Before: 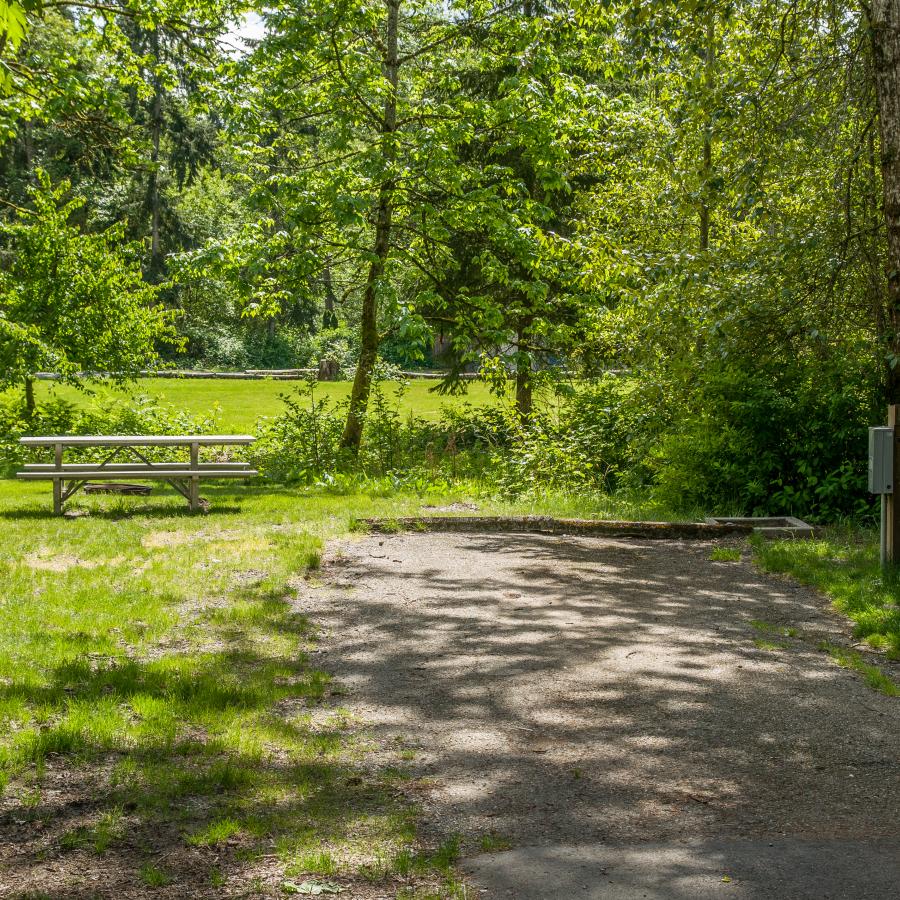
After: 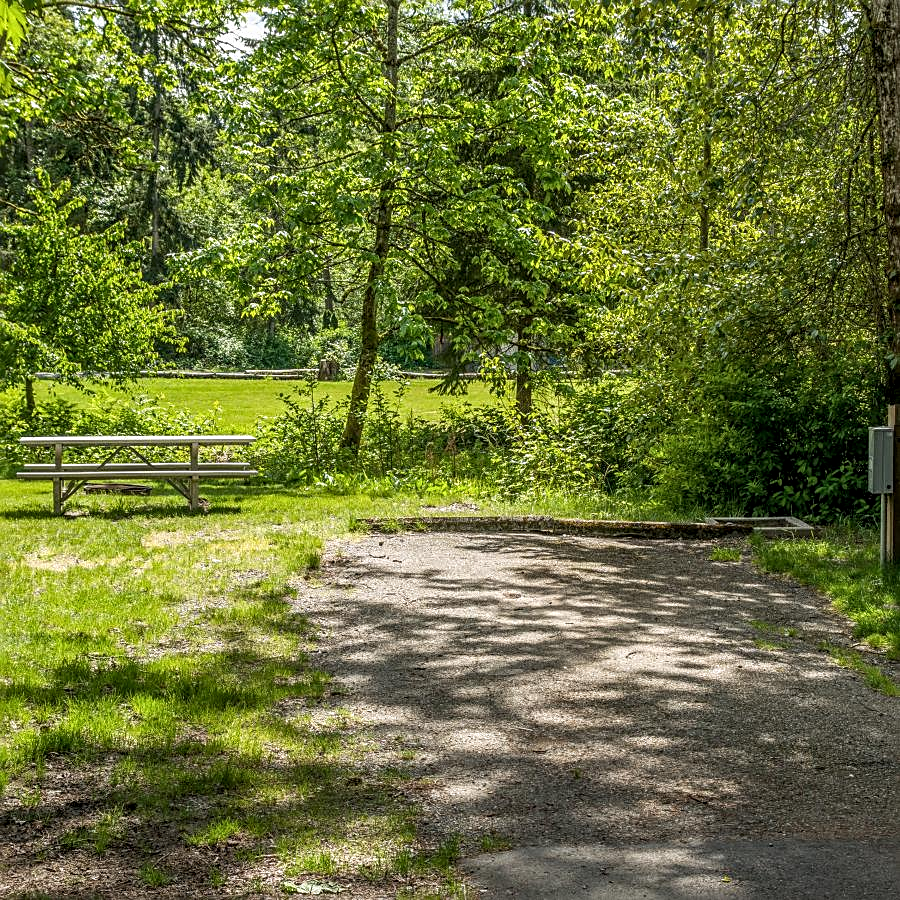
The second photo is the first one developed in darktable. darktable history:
sharpen: amount 0.577
local contrast: detail 130%
